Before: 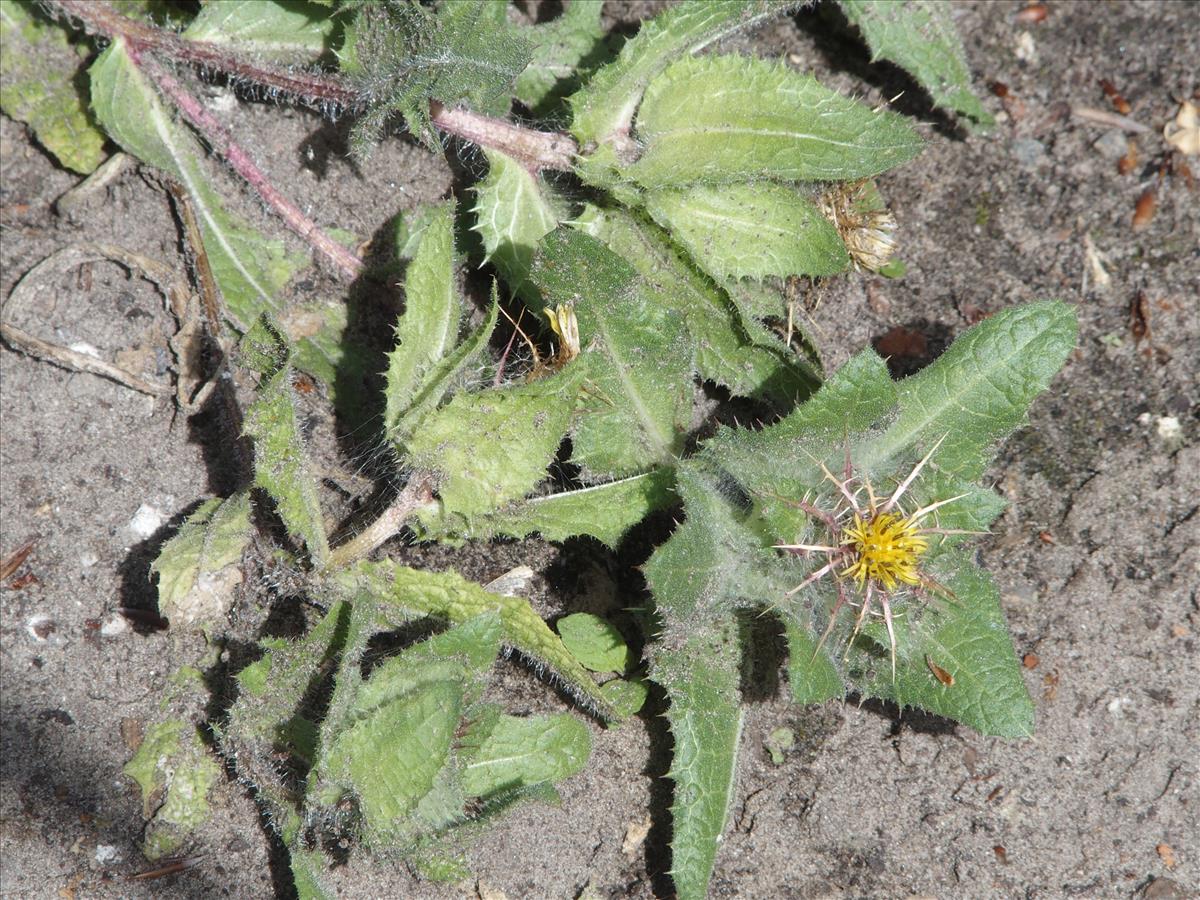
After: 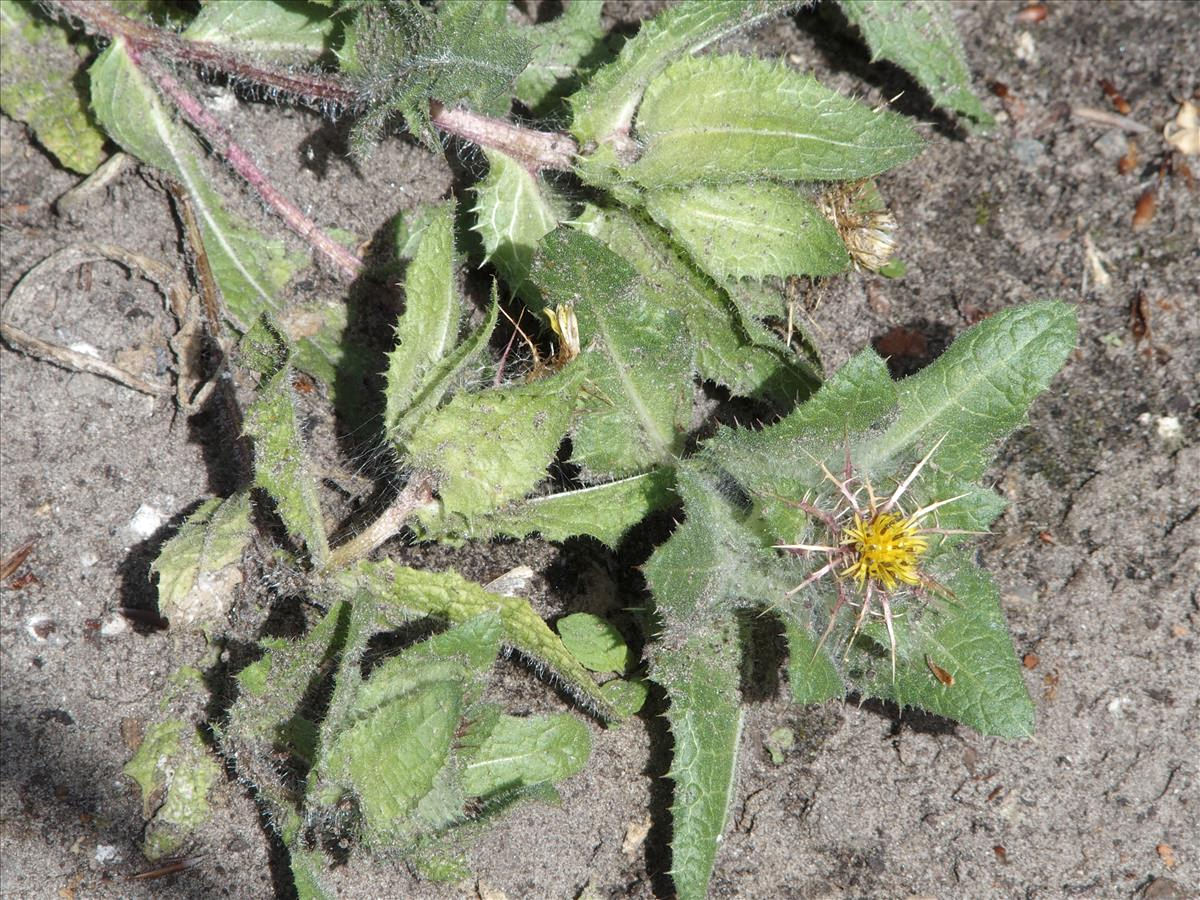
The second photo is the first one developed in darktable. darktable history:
local contrast: highlights 106%, shadows 97%, detail 119%, midtone range 0.2
